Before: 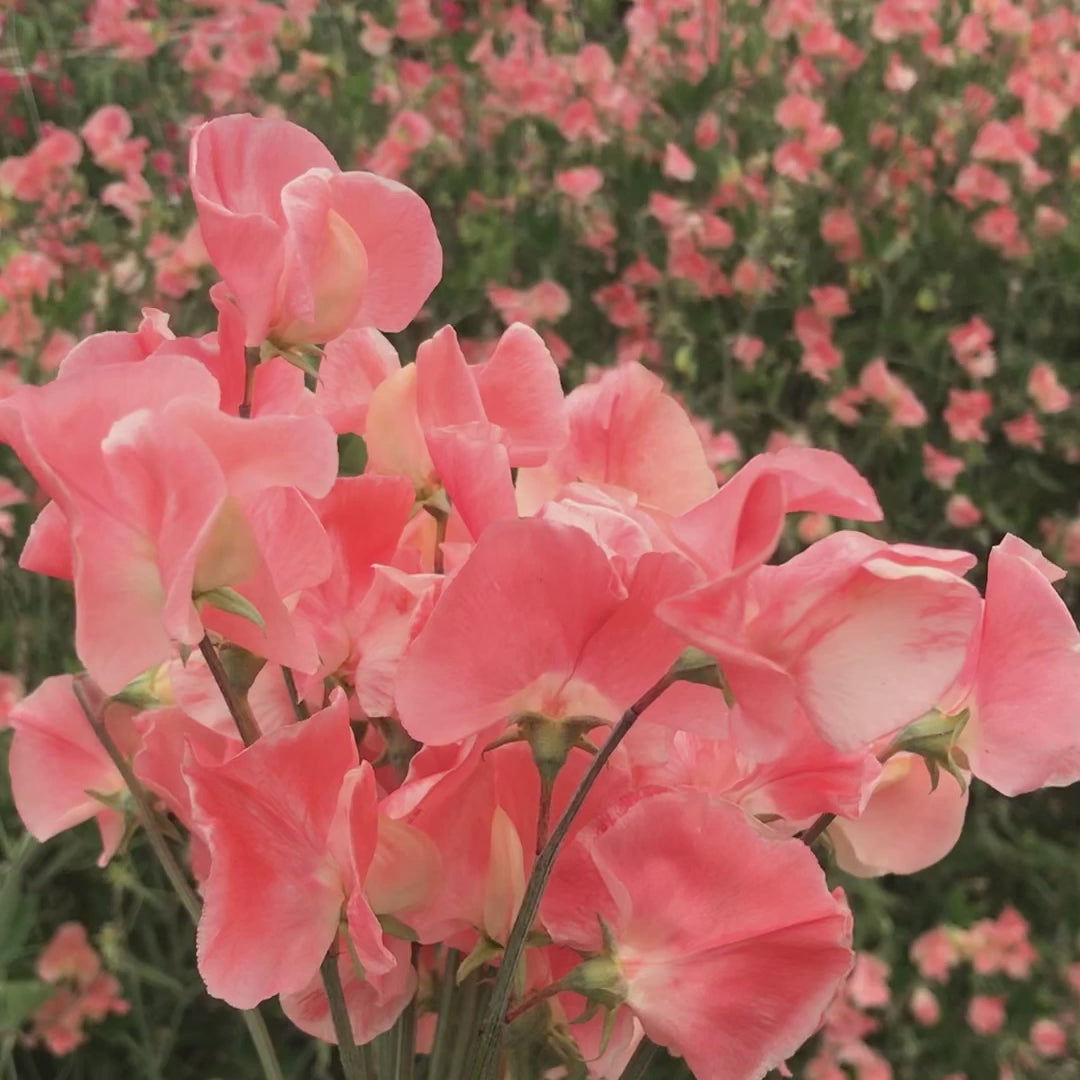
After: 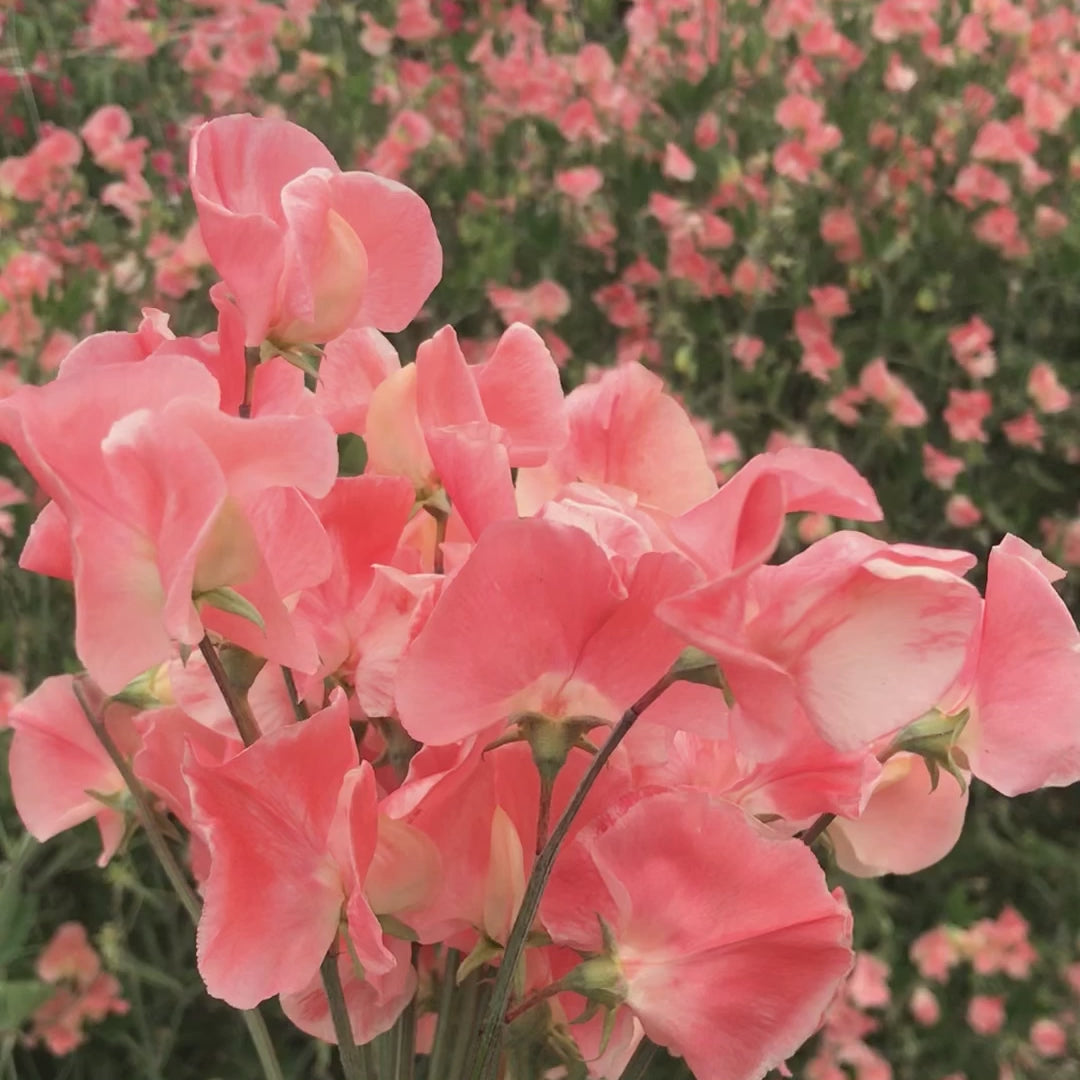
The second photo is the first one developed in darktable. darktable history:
shadows and highlights: radius 173.93, shadows 26.89, white point adjustment 3.28, highlights -68.19, soften with gaussian
exposure: compensate exposure bias true, compensate highlight preservation false
